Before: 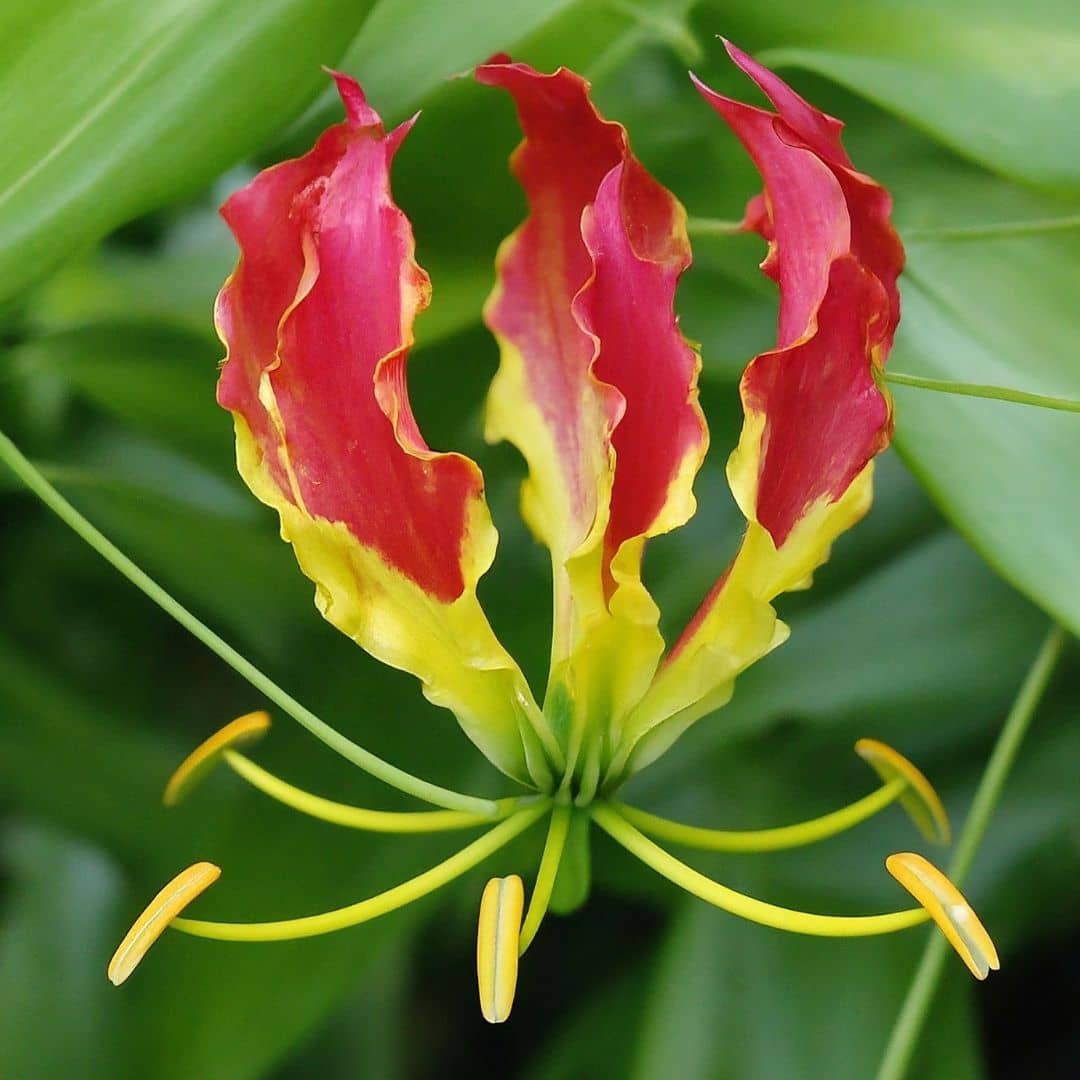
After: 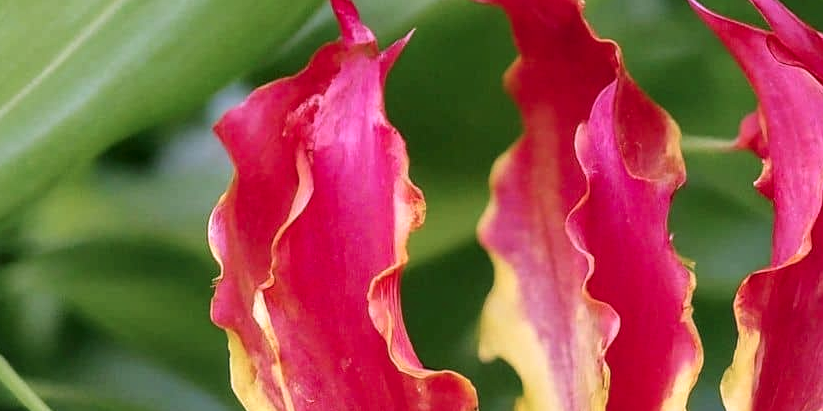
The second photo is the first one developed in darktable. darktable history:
local contrast: on, module defaults
color correction: highlights a* 15.46, highlights b* -20.56
crop: left 0.579%, top 7.627%, right 23.167%, bottom 54.275%
